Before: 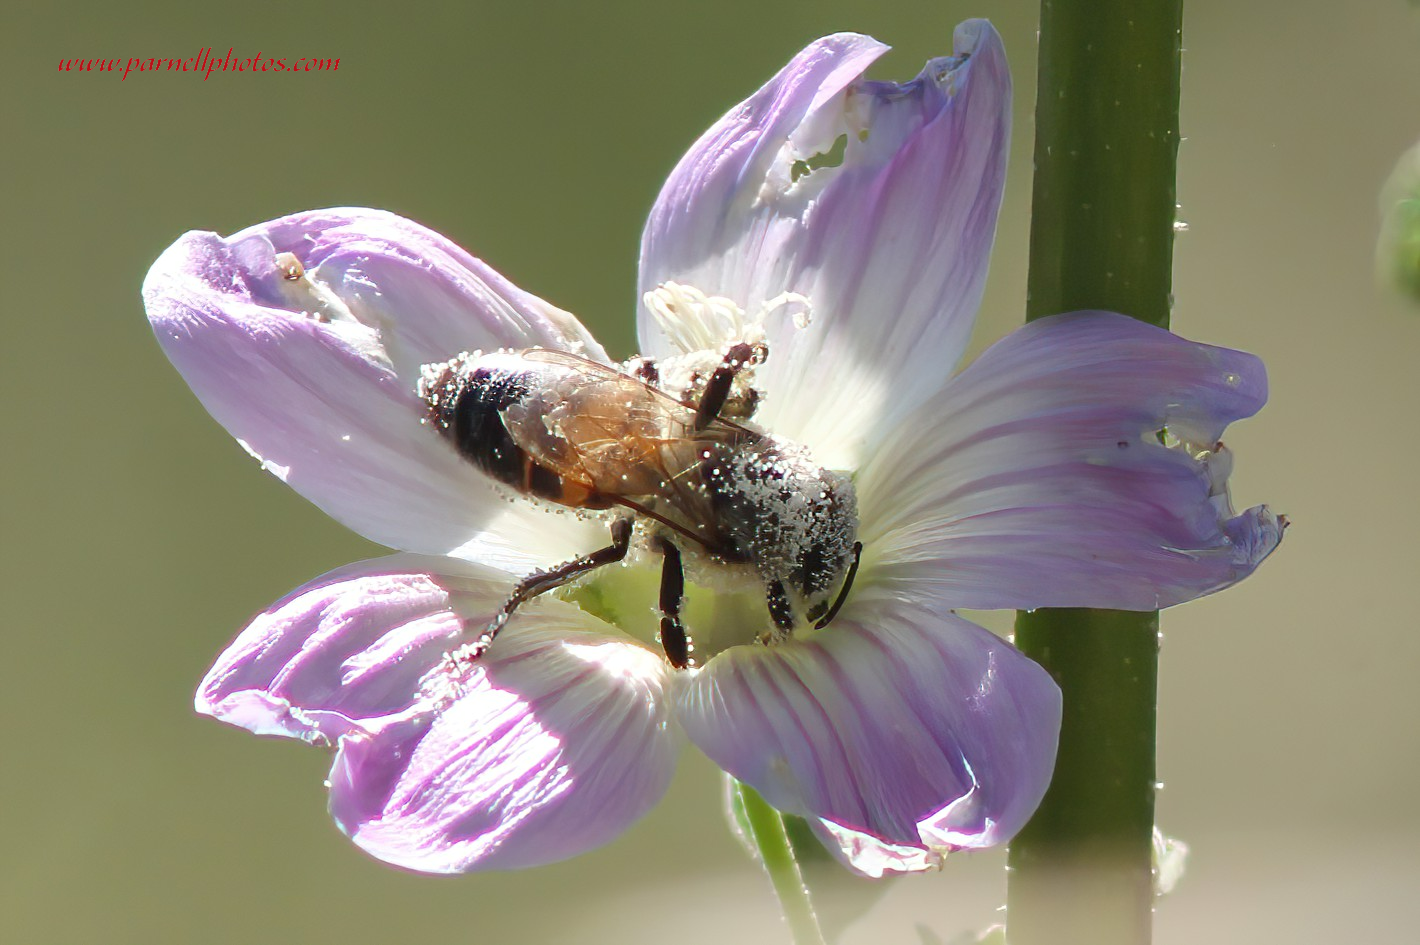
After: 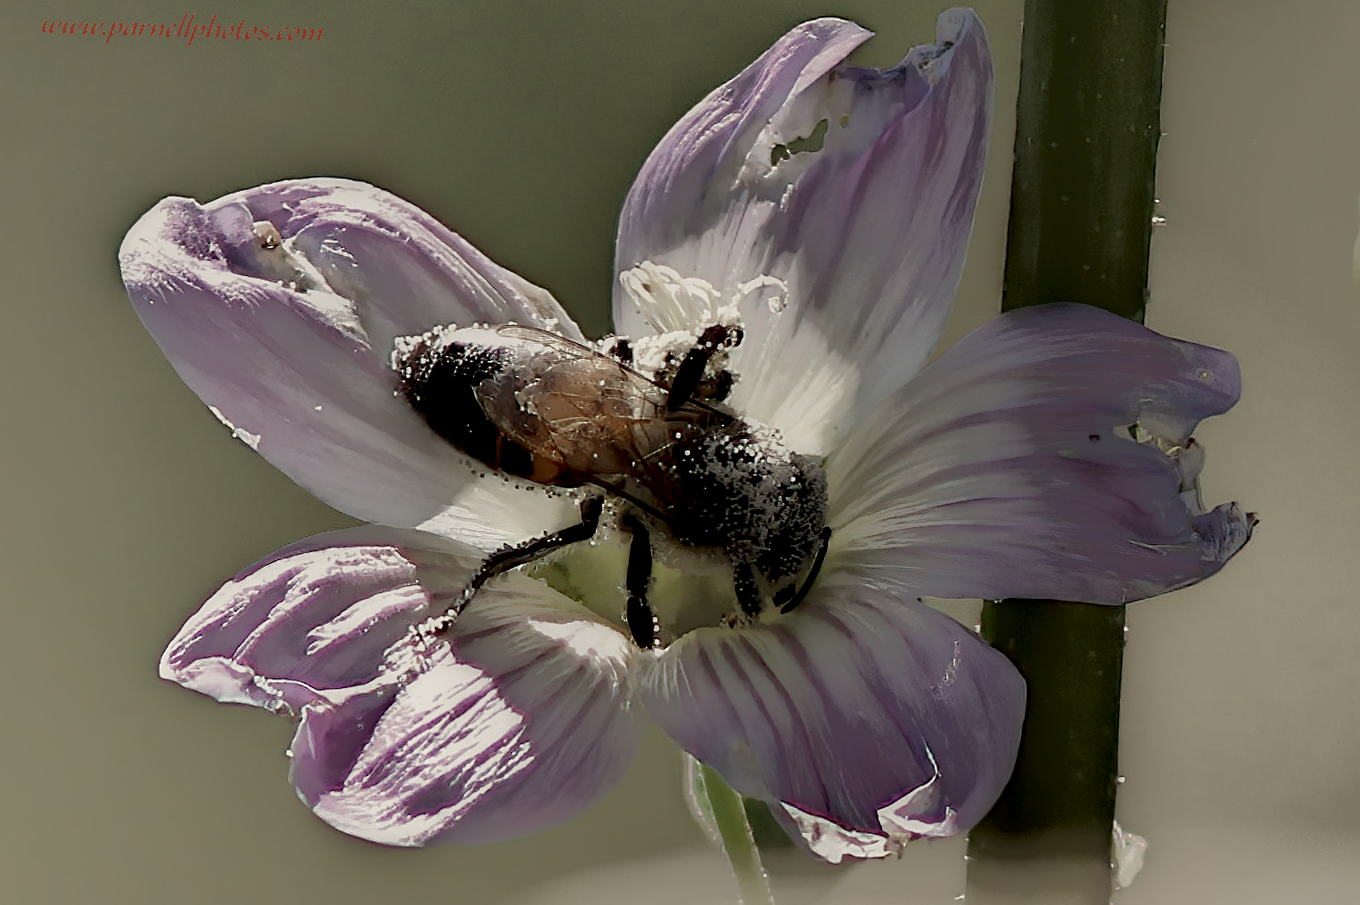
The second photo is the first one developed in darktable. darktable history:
white balance: red 1.045, blue 0.932
sharpen: on, module defaults
exposure: black level correction 0.007, compensate highlight preservation false
color zones: curves: ch1 [(0, 0.292) (0.001, 0.292) (0.2, 0.264) (0.4, 0.248) (0.6, 0.248) (0.8, 0.264) (0.999, 0.292) (1, 0.292)]
local contrast: highlights 0%, shadows 198%, detail 164%, midtone range 0.001
crop and rotate: angle -1.69°
shadows and highlights: shadows 52.42, soften with gaussian
